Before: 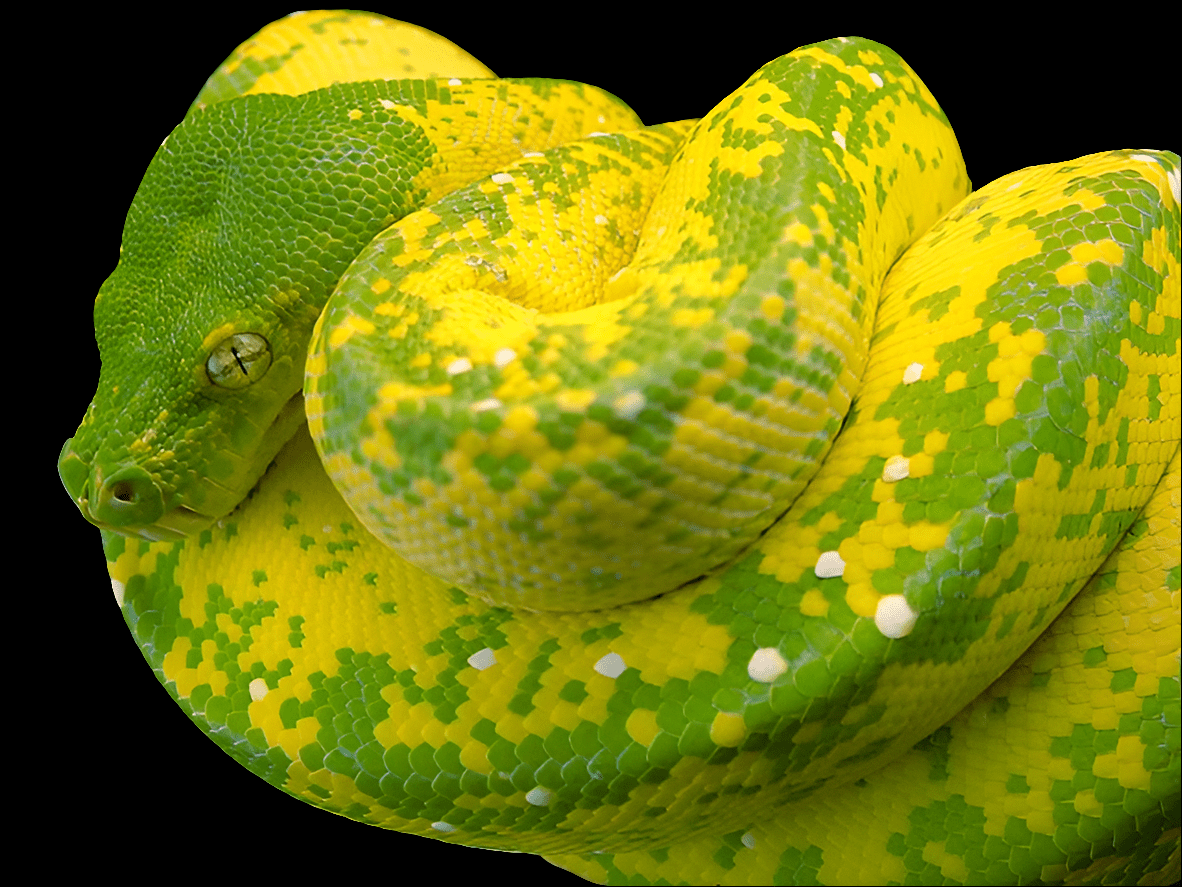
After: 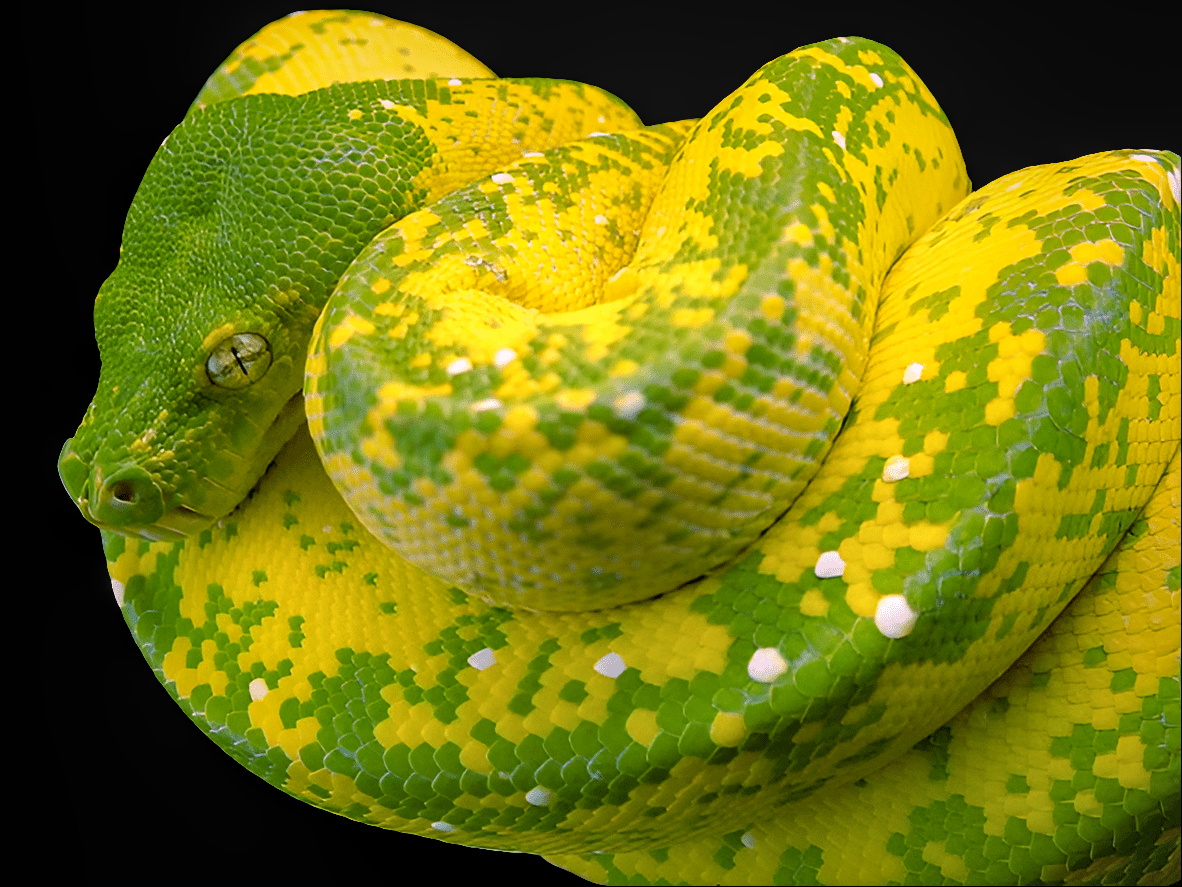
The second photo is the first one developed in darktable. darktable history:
local contrast: on, module defaults
white balance: red 1.042, blue 1.17
